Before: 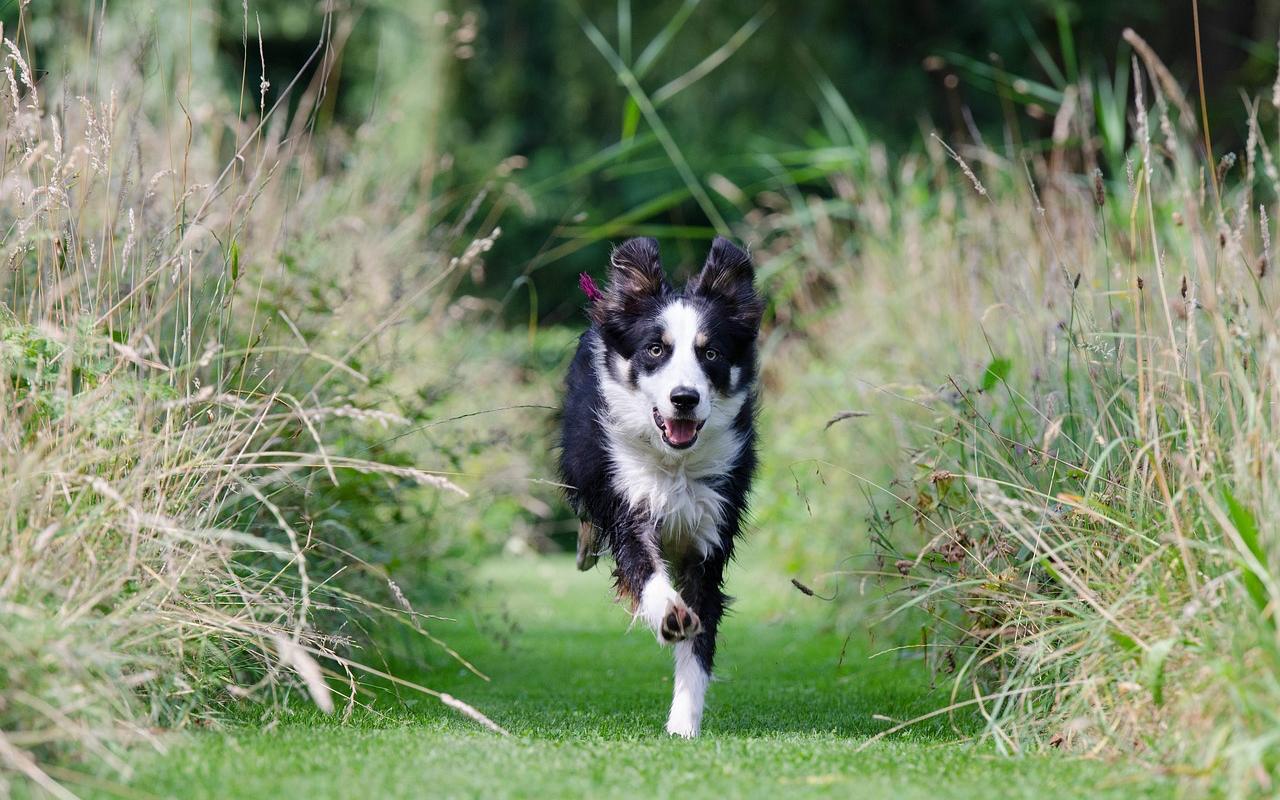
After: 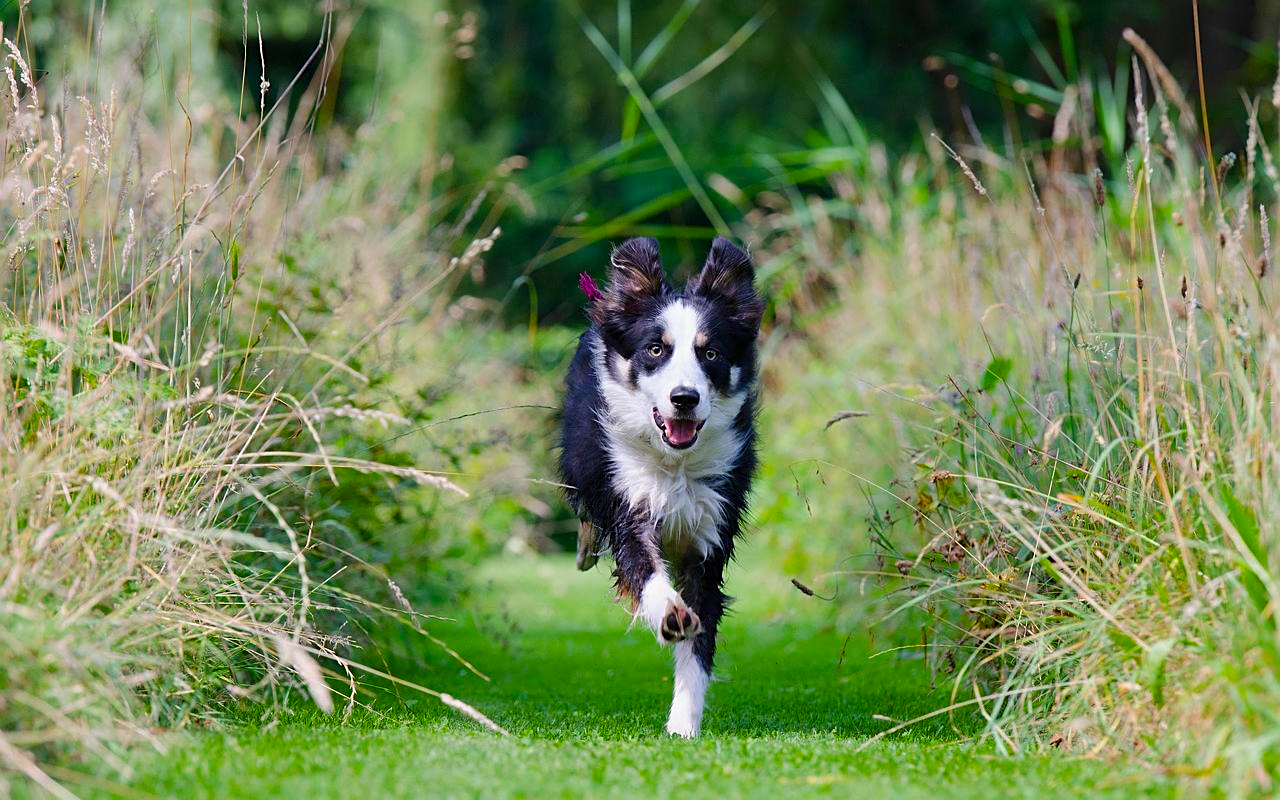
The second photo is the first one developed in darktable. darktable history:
exposure: exposure -0.064 EV, compensate highlight preservation false
color balance rgb: linear chroma grading › global chroma 15%, perceptual saturation grading › global saturation 30%
sharpen: on, module defaults
contrast equalizer: y [[0.5 ×4, 0.467, 0.376], [0.5 ×6], [0.5 ×6], [0 ×6], [0 ×6]]
